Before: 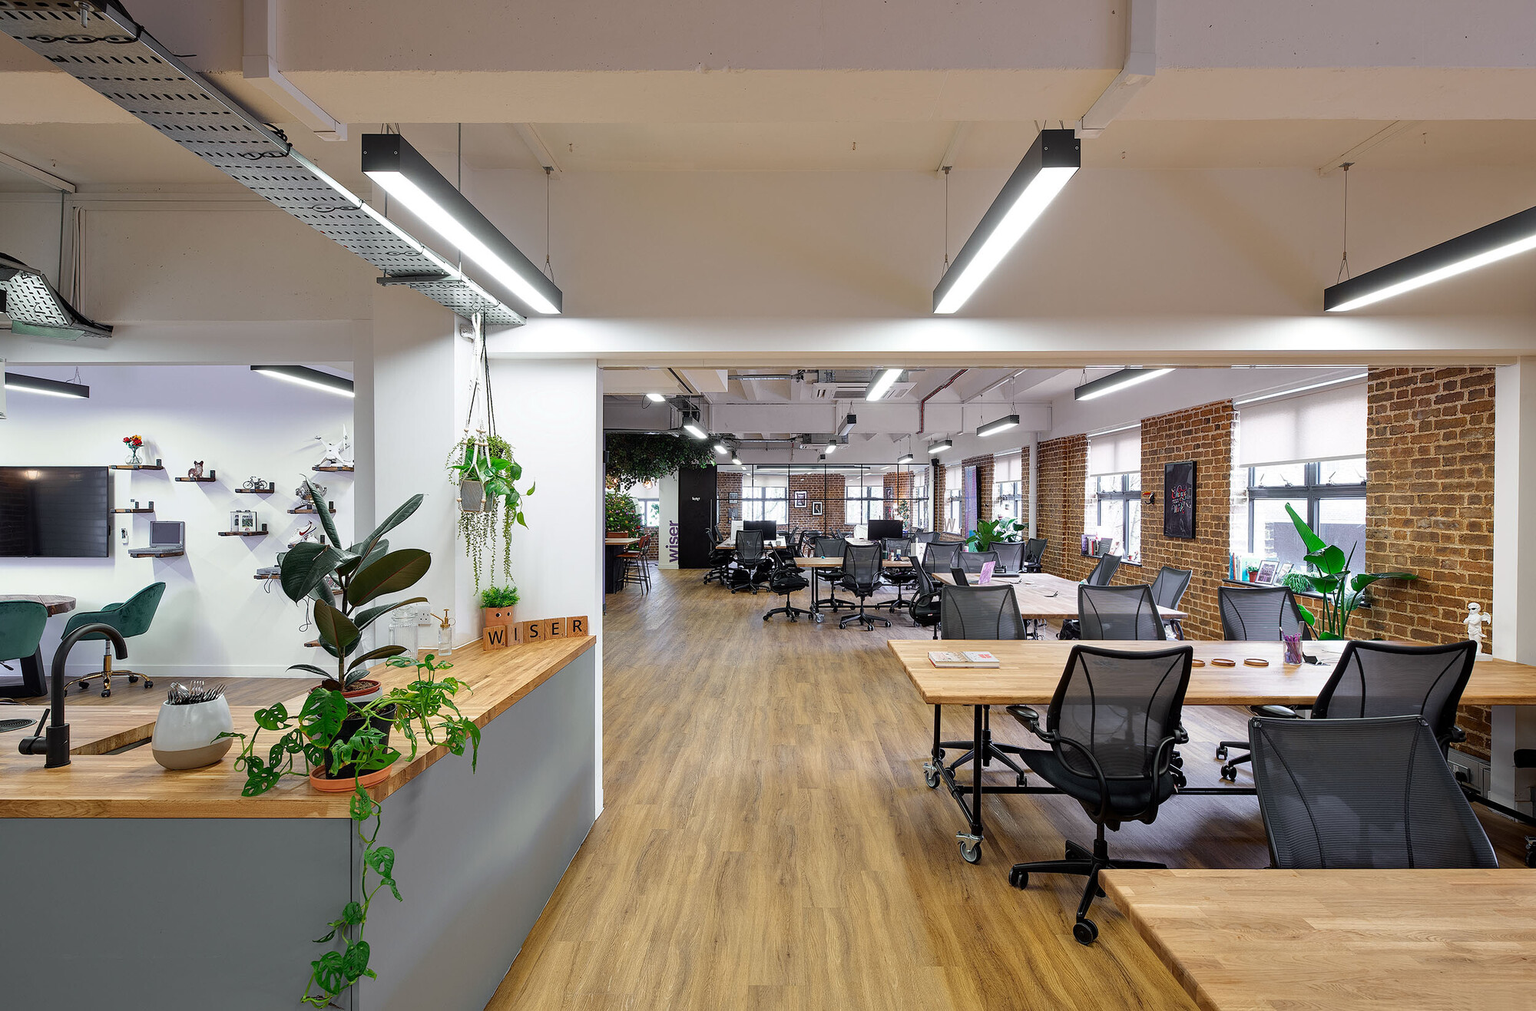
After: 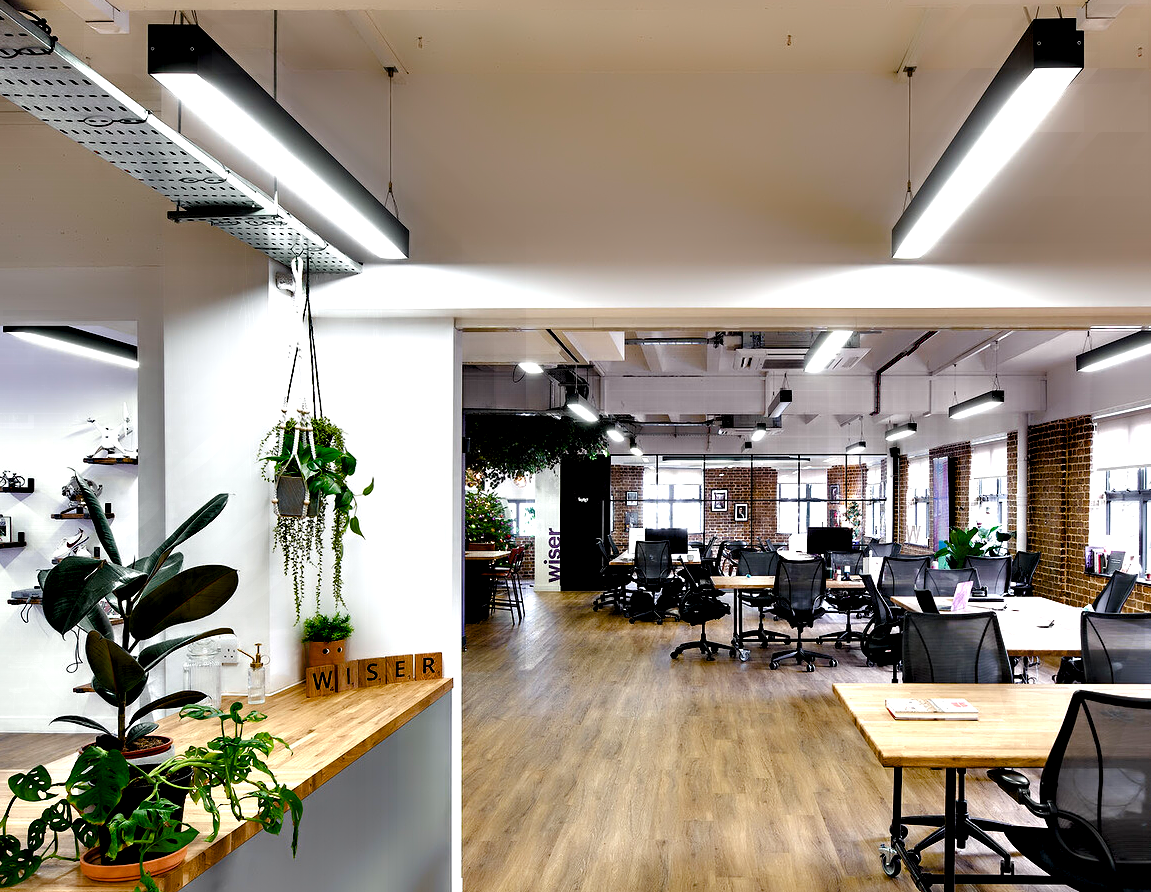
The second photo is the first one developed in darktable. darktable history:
color balance rgb: power › hue 328.45°, linear chroma grading › global chroma 10.101%, perceptual saturation grading › global saturation 13.727%, perceptual saturation grading › highlights -30.874%, perceptual saturation grading › shadows 51.068%, global vibrance 11.664%, contrast 4.986%
crop: left 16.199%, top 11.398%, right 26.205%, bottom 20.814%
contrast equalizer: octaves 7, y [[0.783, 0.666, 0.575, 0.77, 0.556, 0.501], [0.5 ×6], [0.5 ×6], [0, 0.02, 0.272, 0.399, 0.062, 0], [0 ×6]]
